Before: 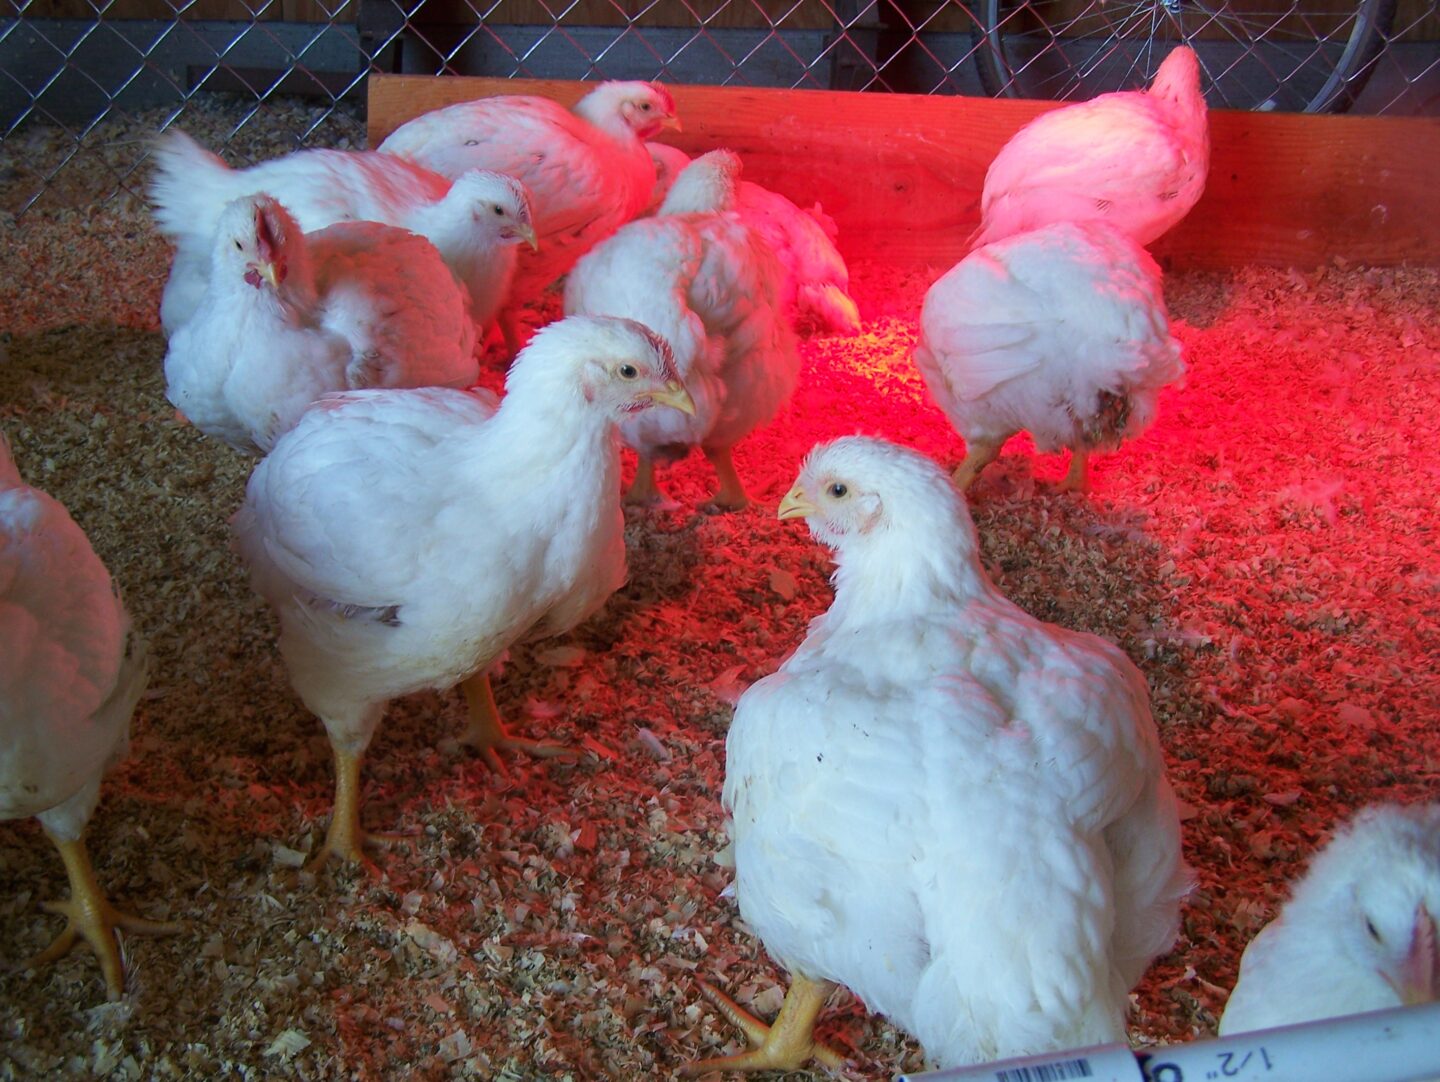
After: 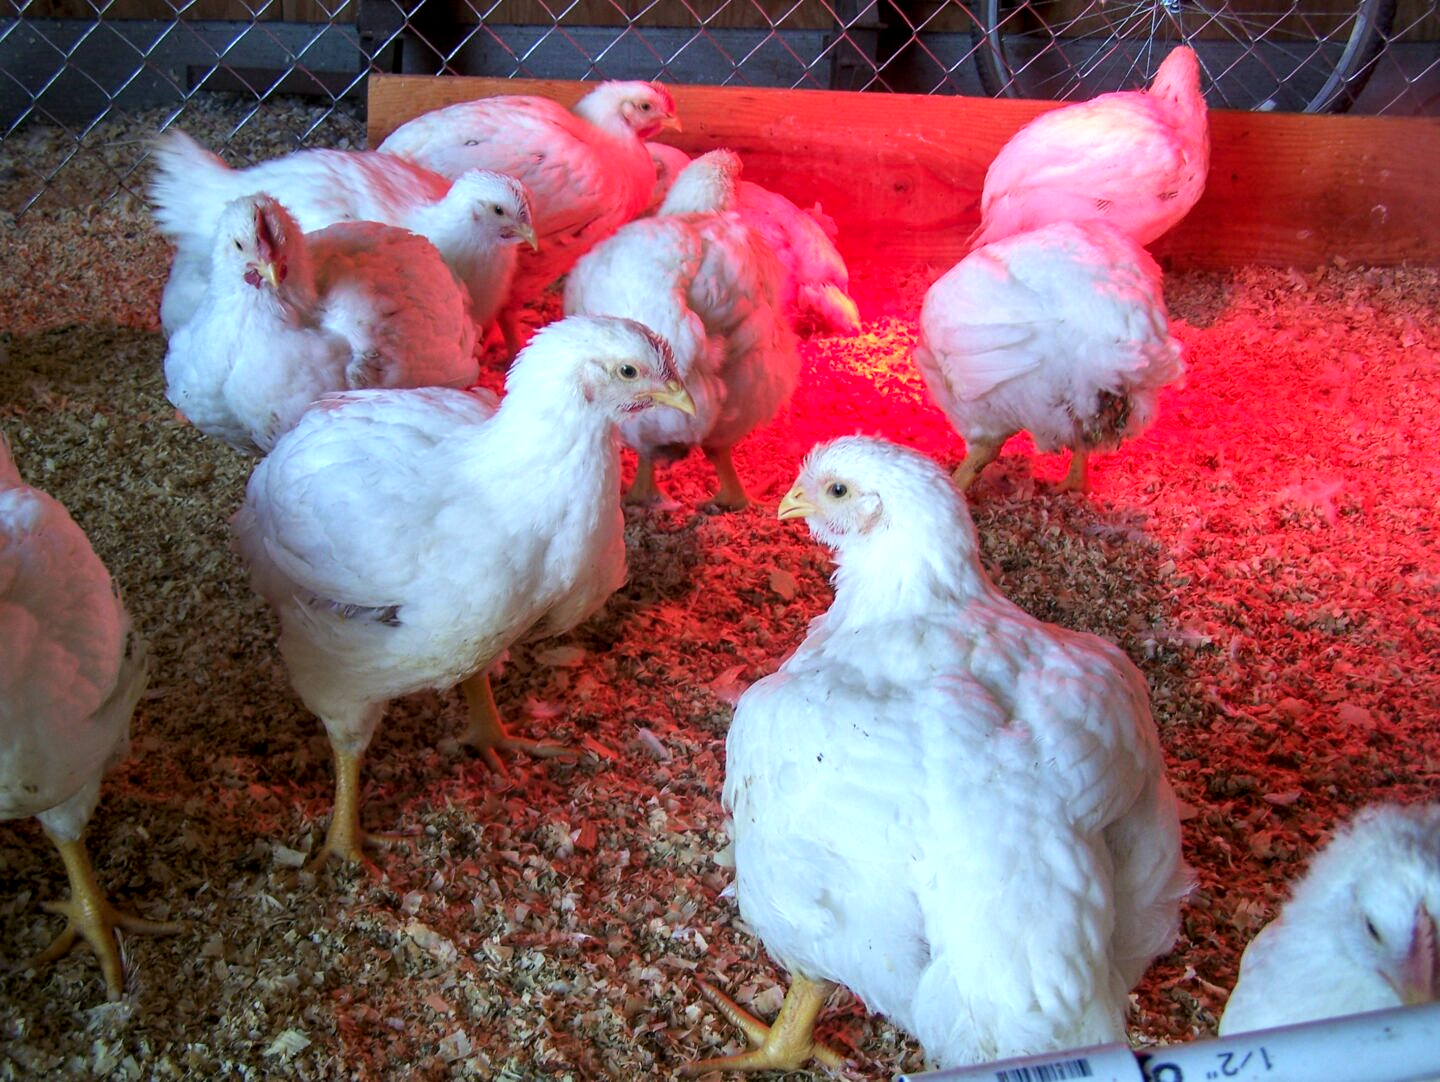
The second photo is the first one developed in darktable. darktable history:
white balance: red 0.974, blue 1.044
color correction: highlights b* 3
levels: mode automatic, black 0.023%, white 99.97%, levels [0.062, 0.494, 0.925]
local contrast: detail 130%
